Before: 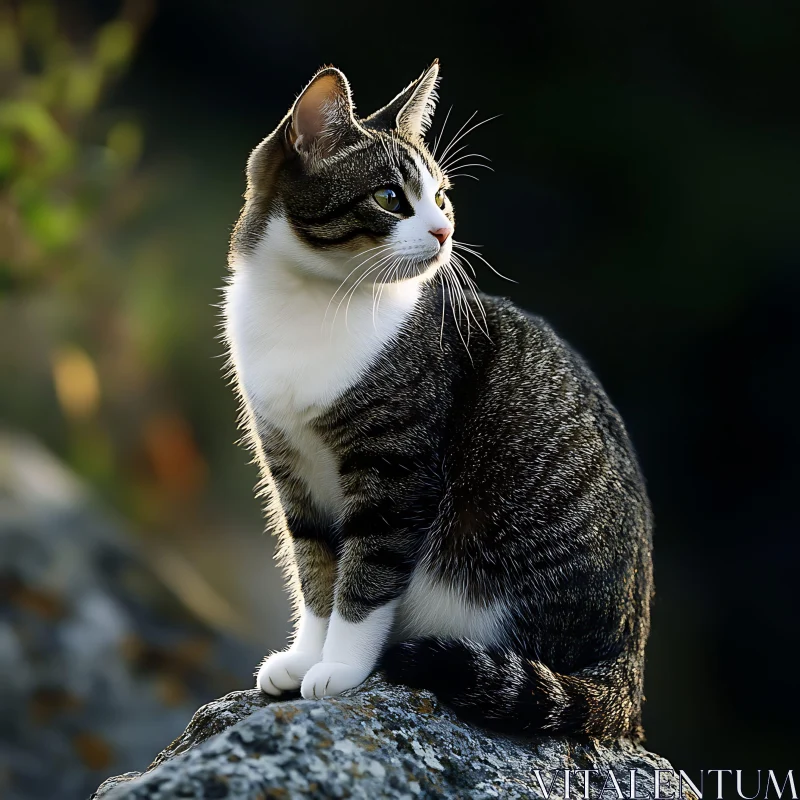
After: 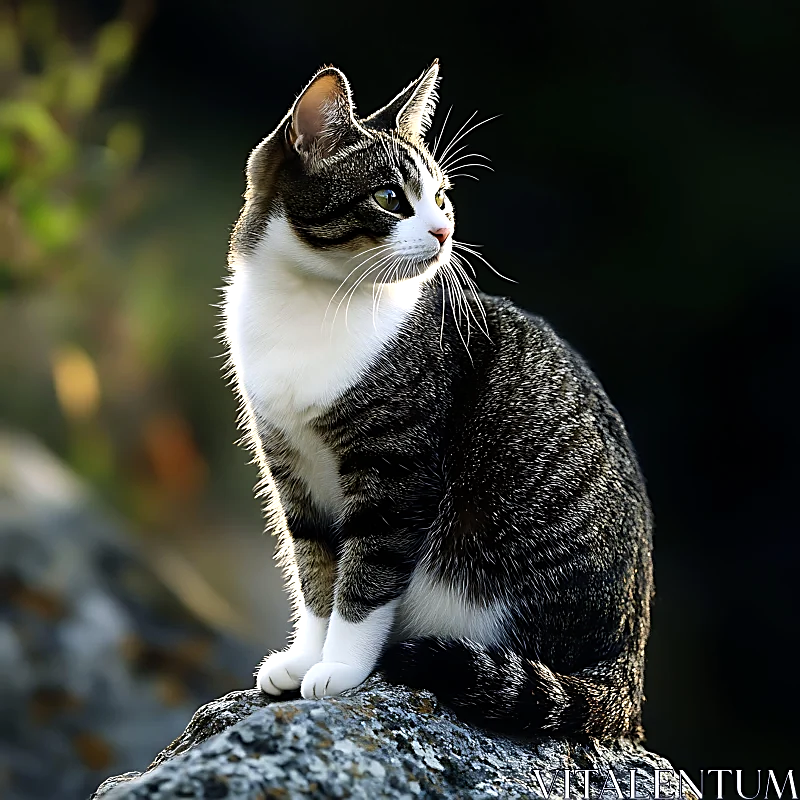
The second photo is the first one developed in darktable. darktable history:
sharpen: on, module defaults
tone equalizer: -8 EV -0.433 EV, -7 EV -0.428 EV, -6 EV -0.337 EV, -5 EV -0.249 EV, -3 EV 0.236 EV, -2 EV 0.358 EV, -1 EV 0.393 EV, +0 EV 0.393 EV
